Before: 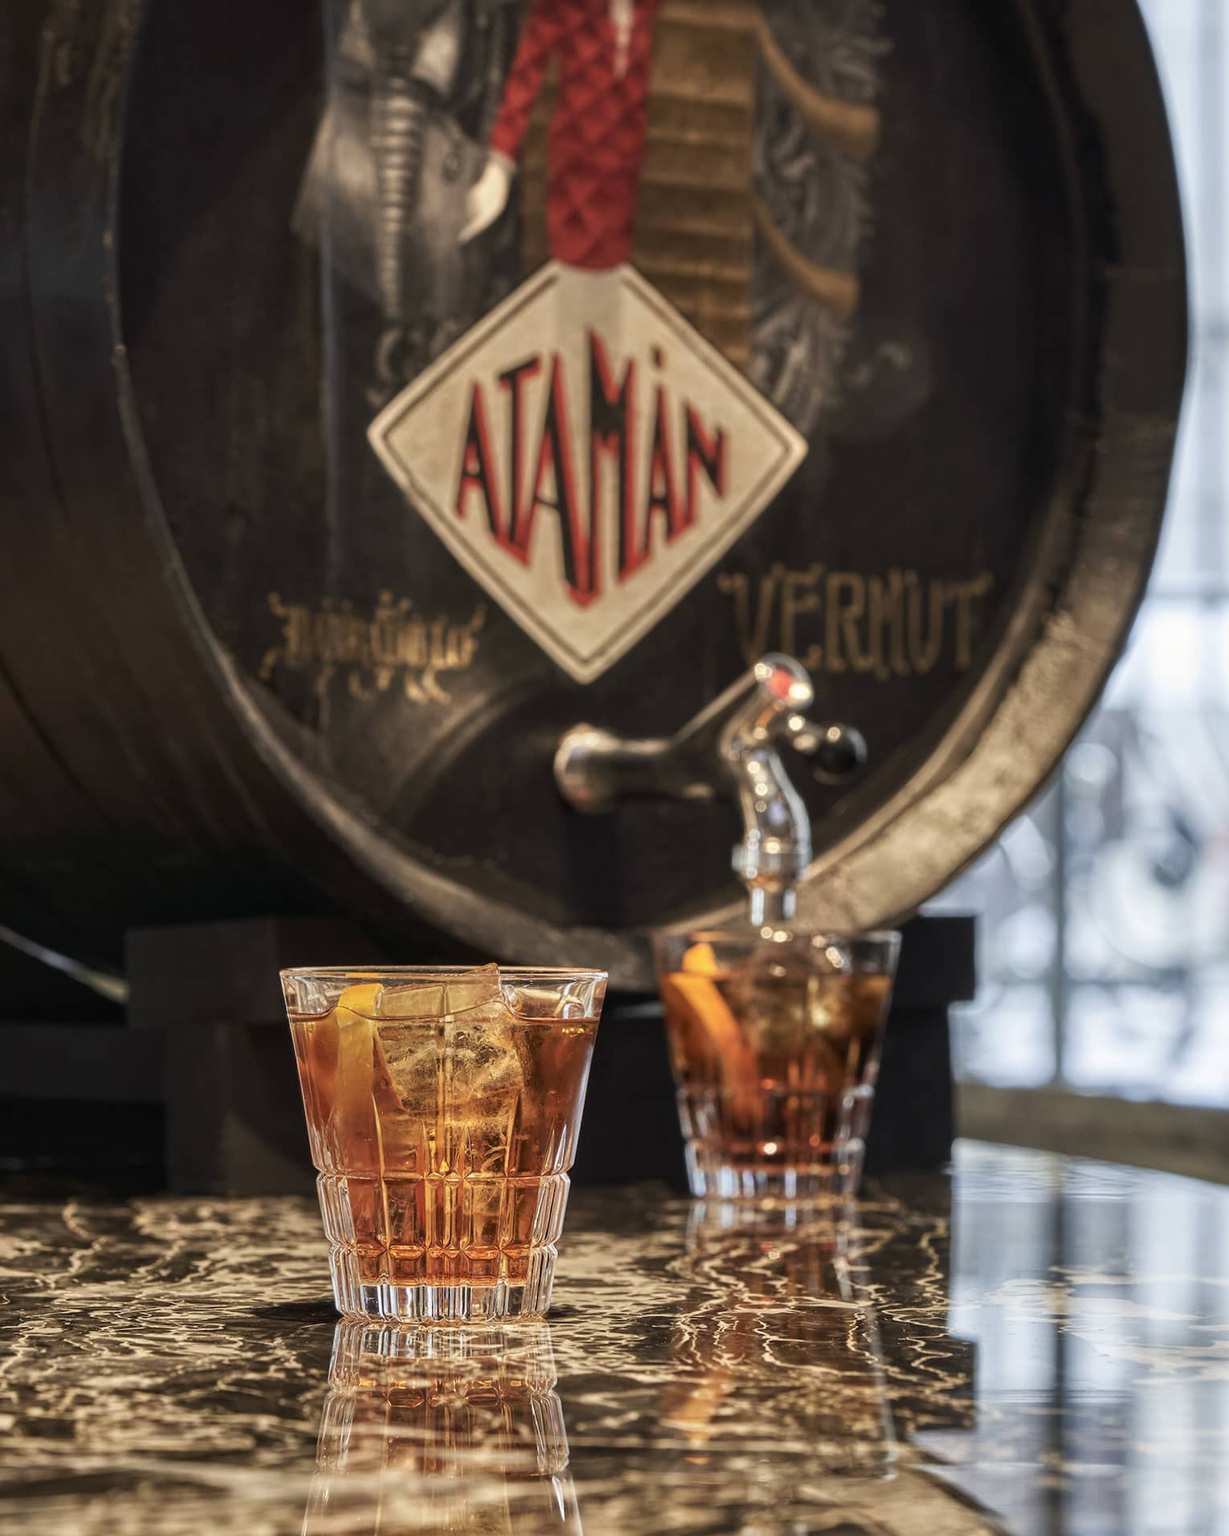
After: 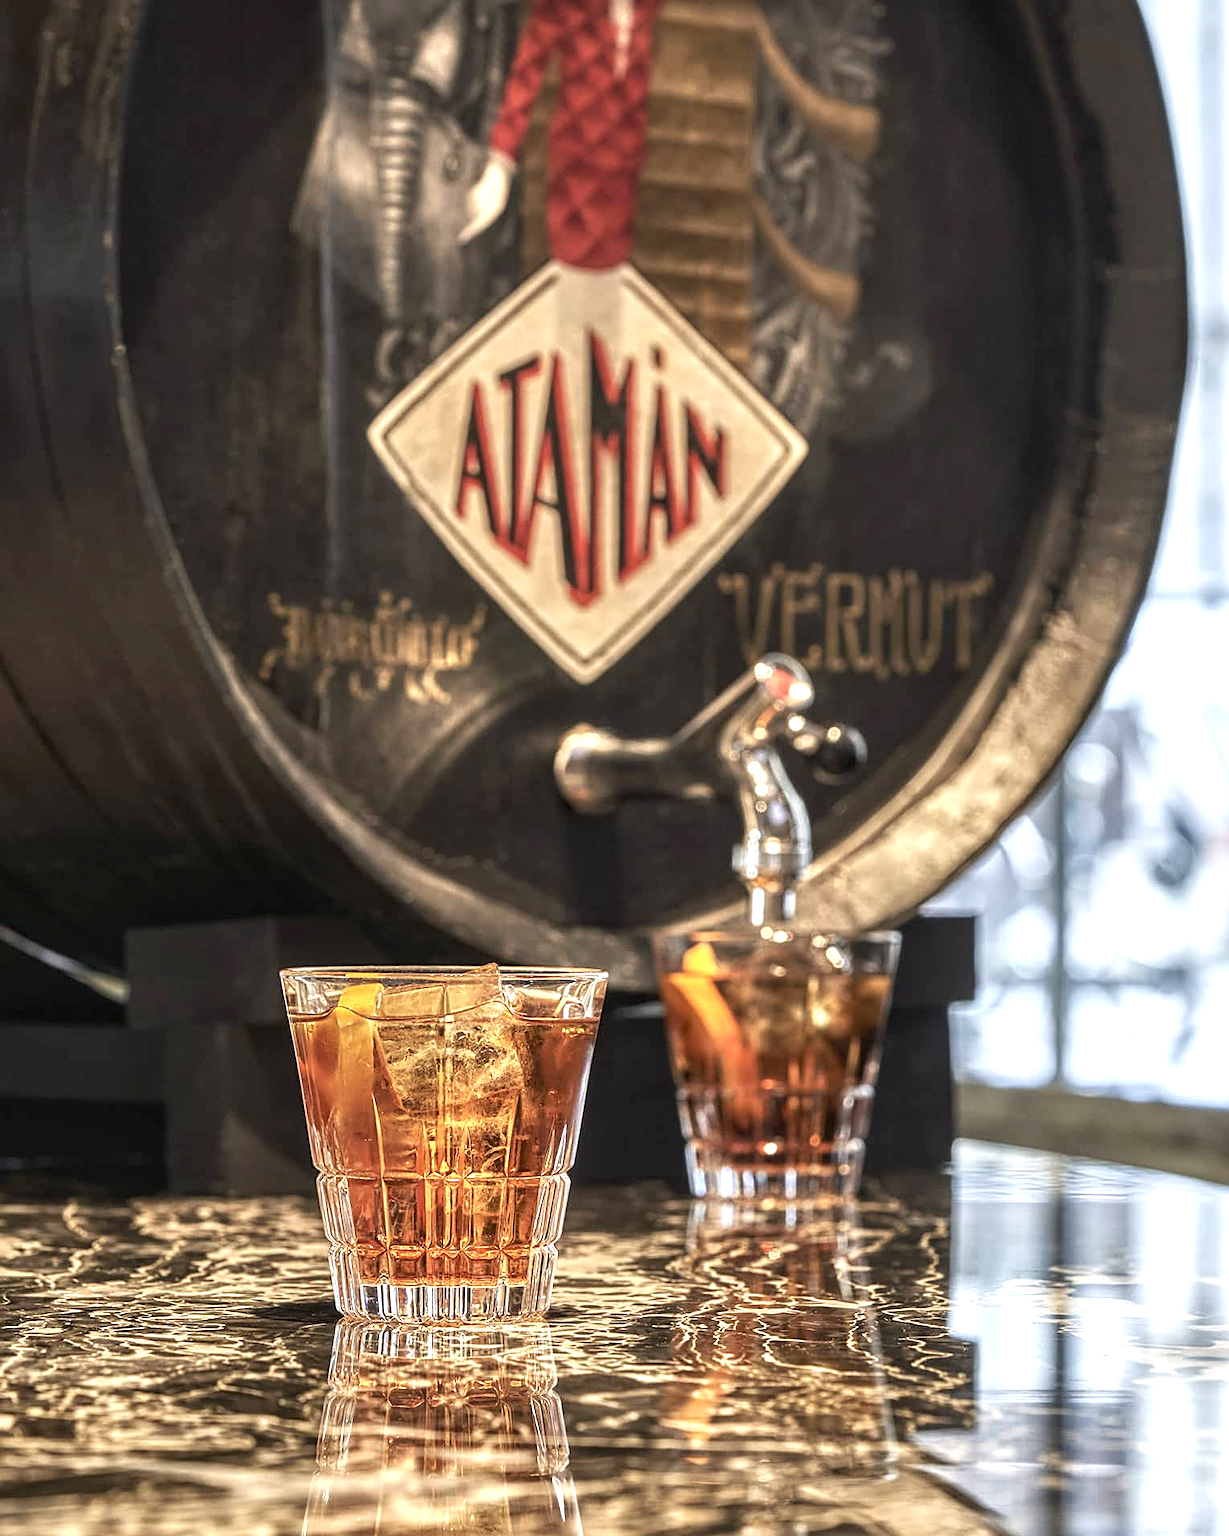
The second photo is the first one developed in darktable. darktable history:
sharpen: on, module defaults
local contrast: on, module defaults
exposure: exposure 0.76 EV, compensate highlight preservation false
